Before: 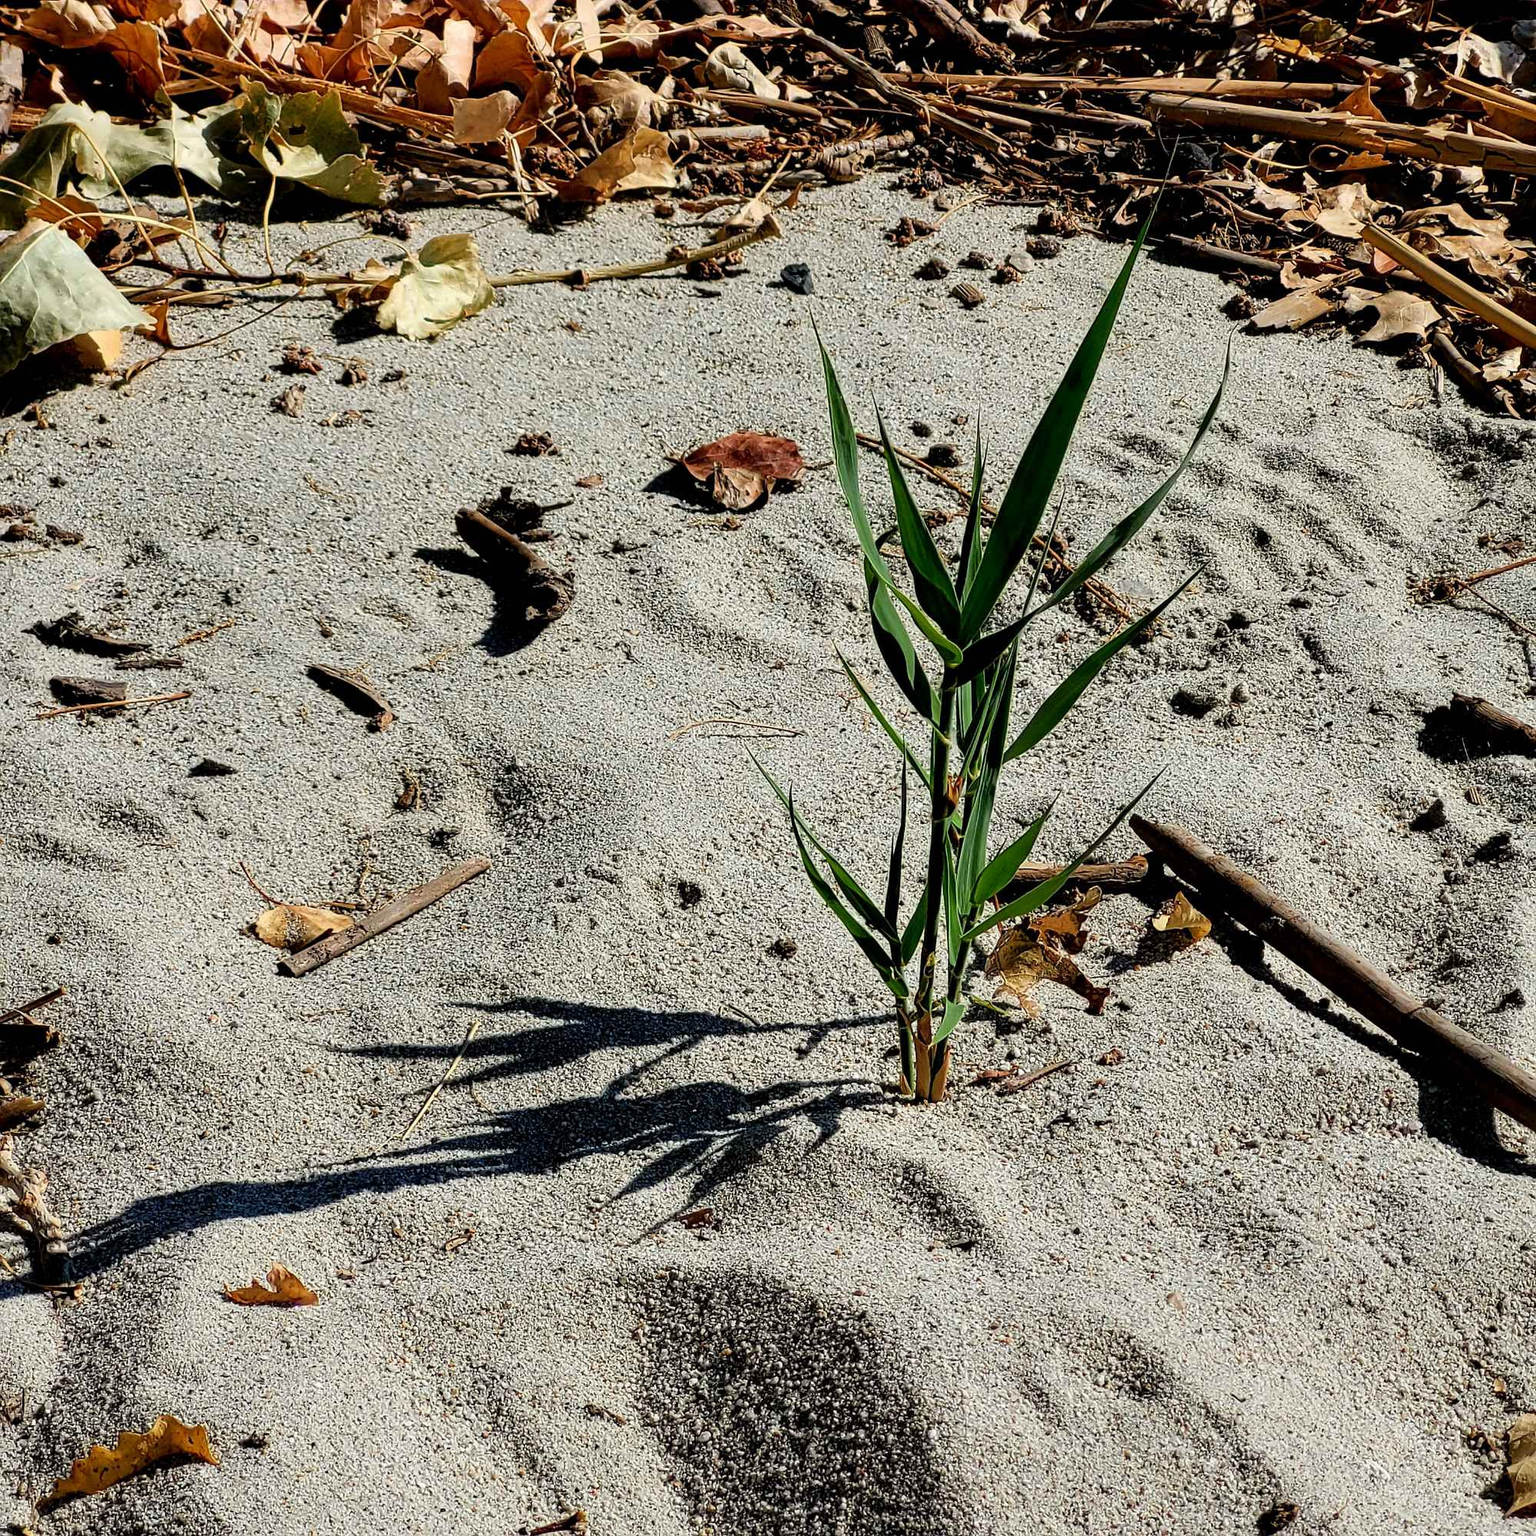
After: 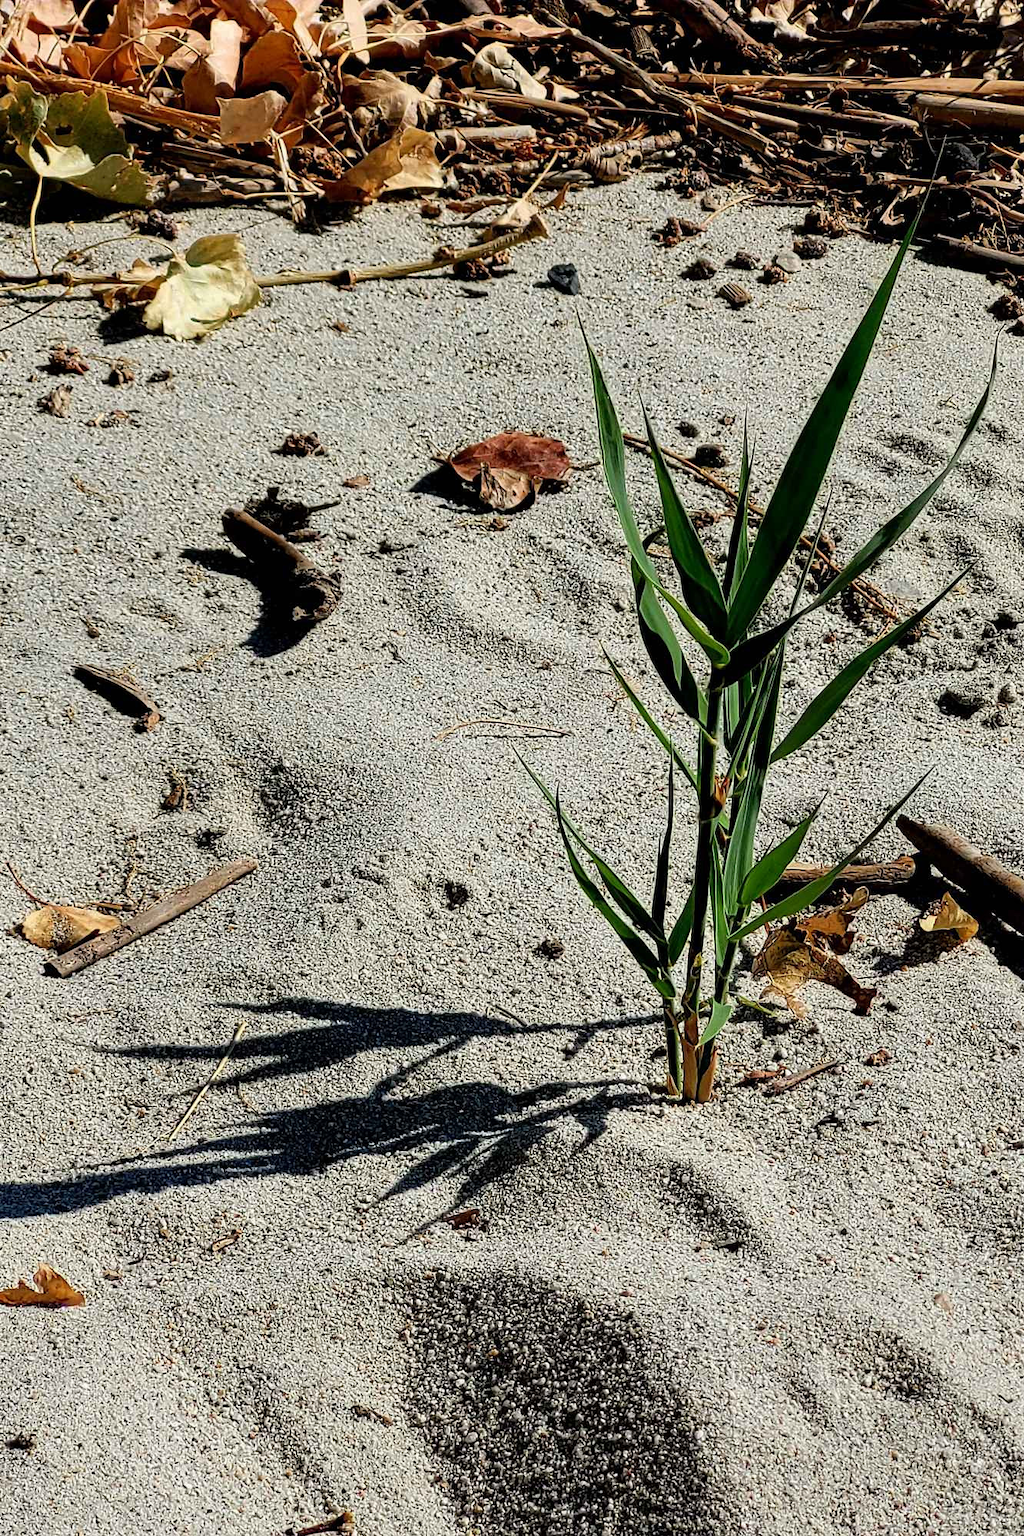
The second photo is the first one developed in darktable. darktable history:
crop and rotate: left 15.231%, right 18.078%
